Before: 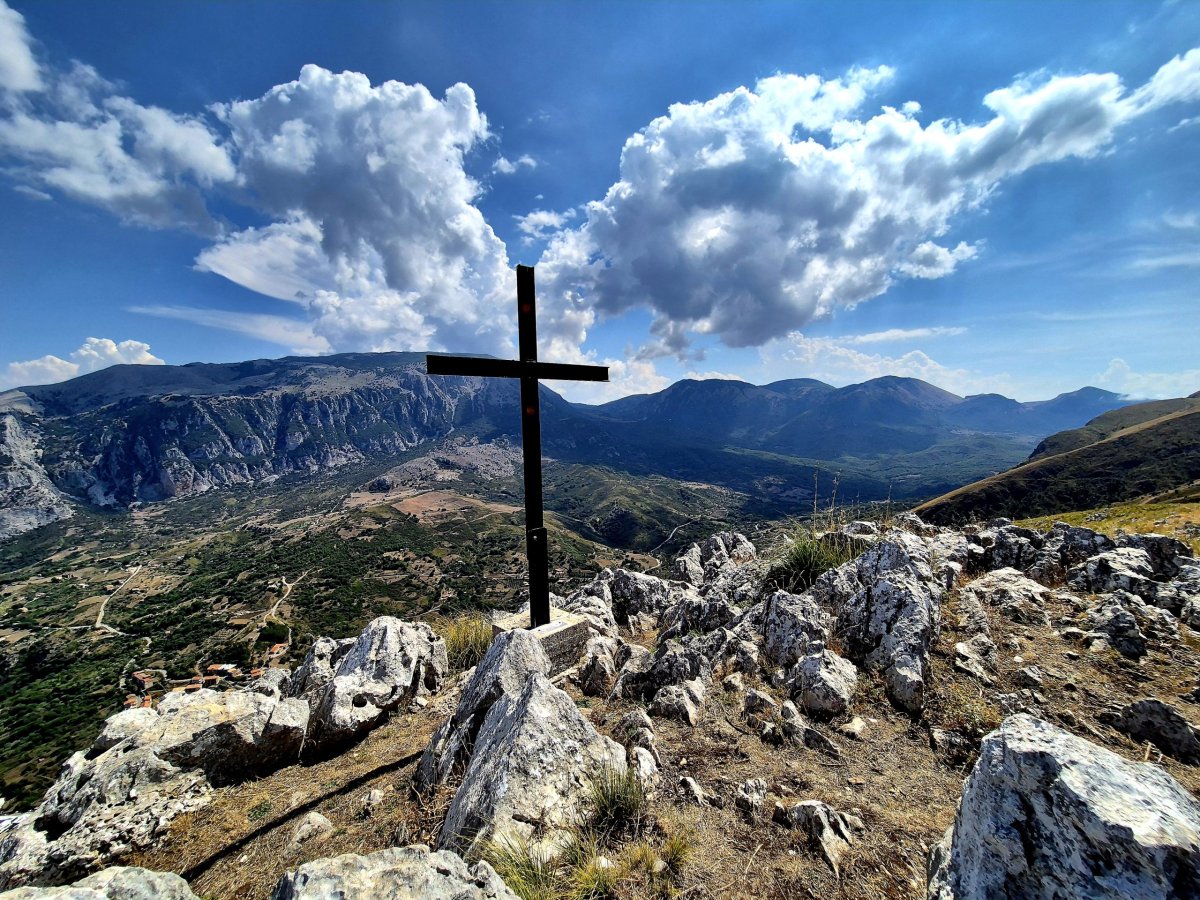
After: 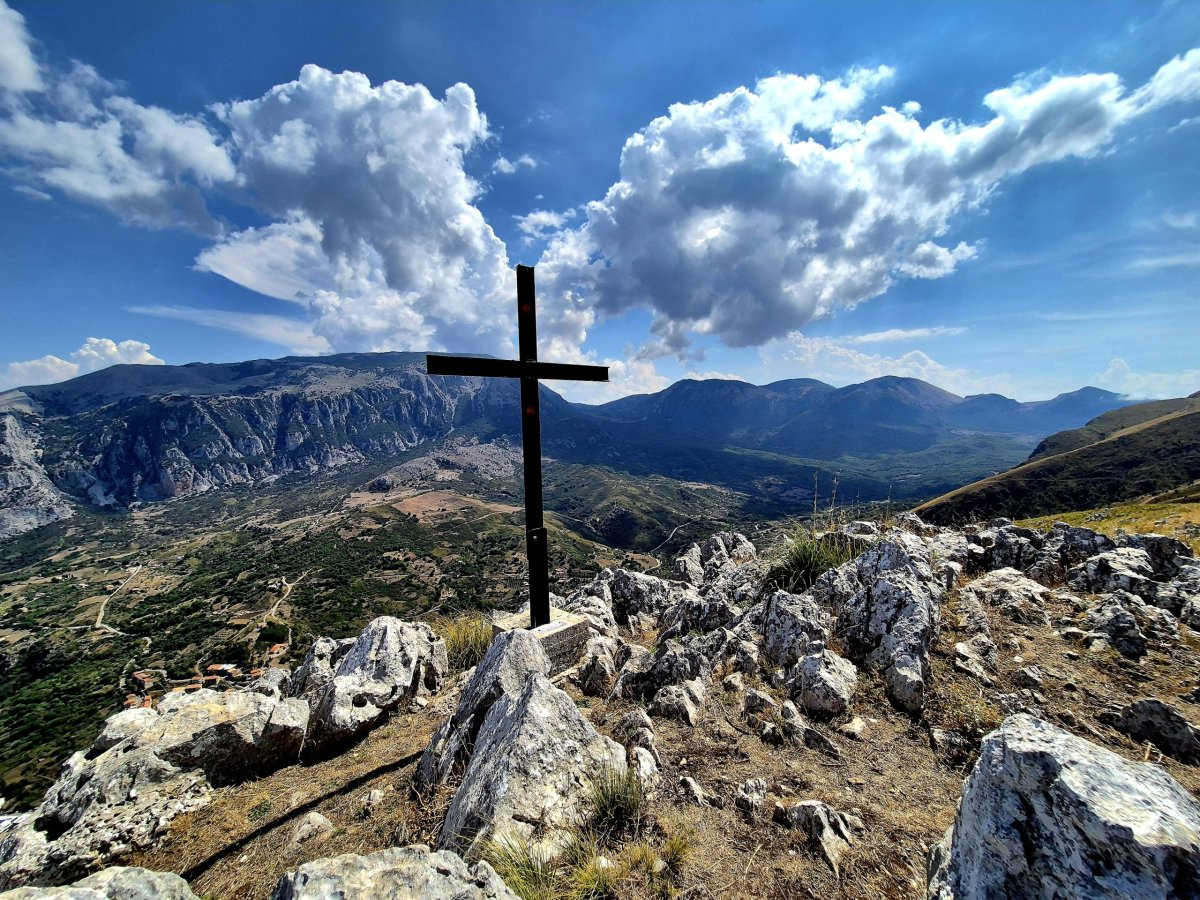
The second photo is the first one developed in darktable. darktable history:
shadows and highlights: shadows 8.53, white point adjustment 1.07, highlights -40.38
